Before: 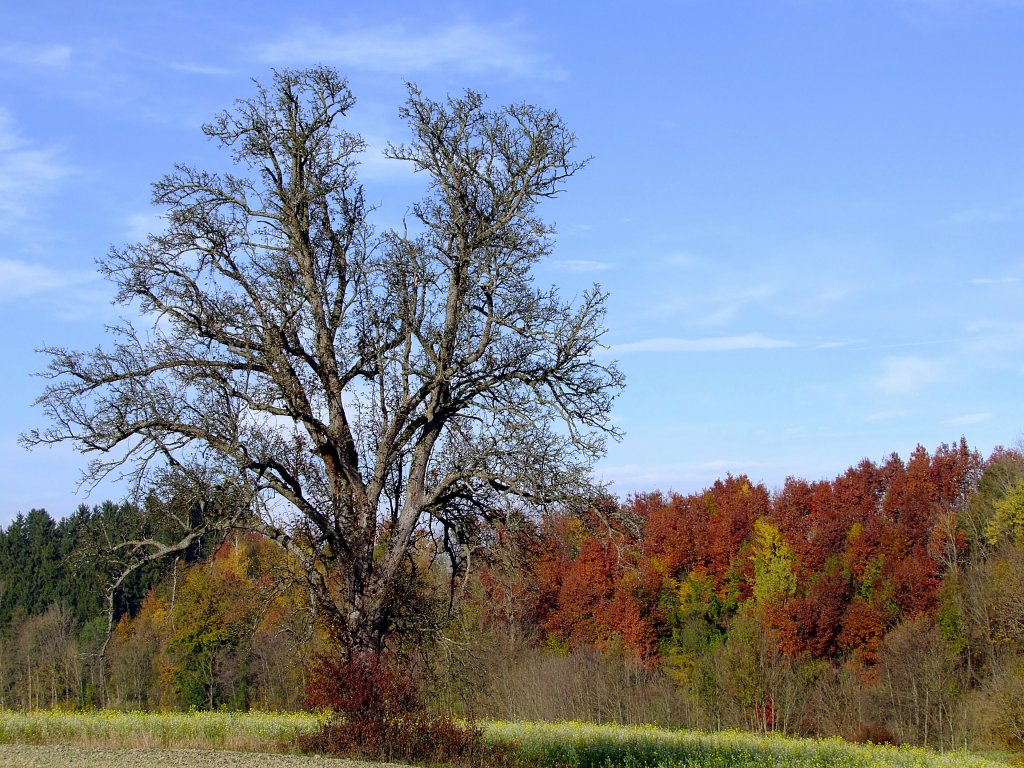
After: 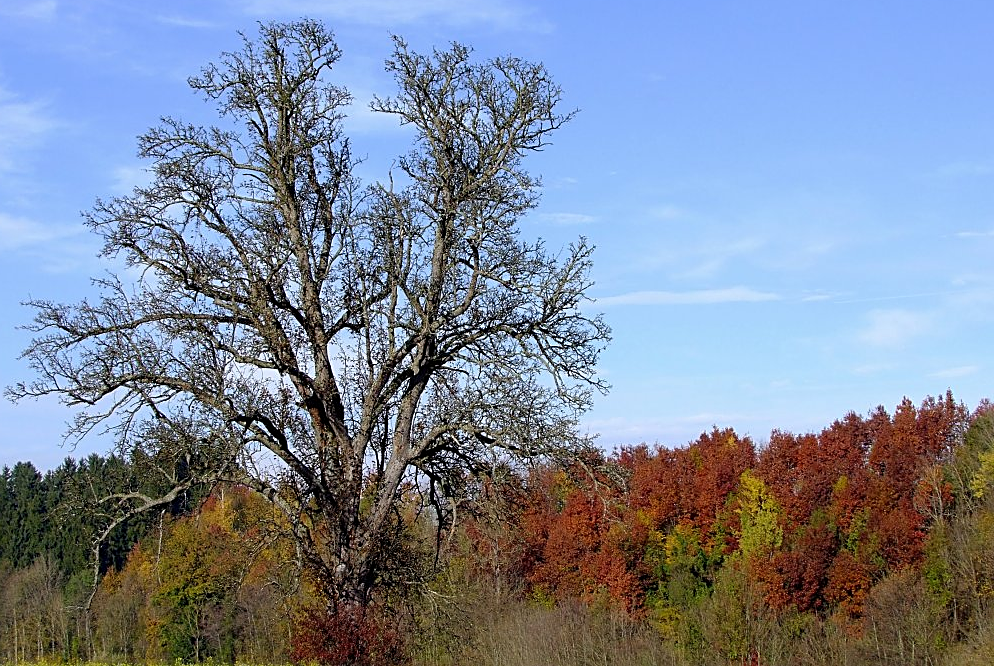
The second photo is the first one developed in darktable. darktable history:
sharpen: on, module defaults
crop: left 1.458%, top 6.155%, right 1.45%, bottom 7.118%
